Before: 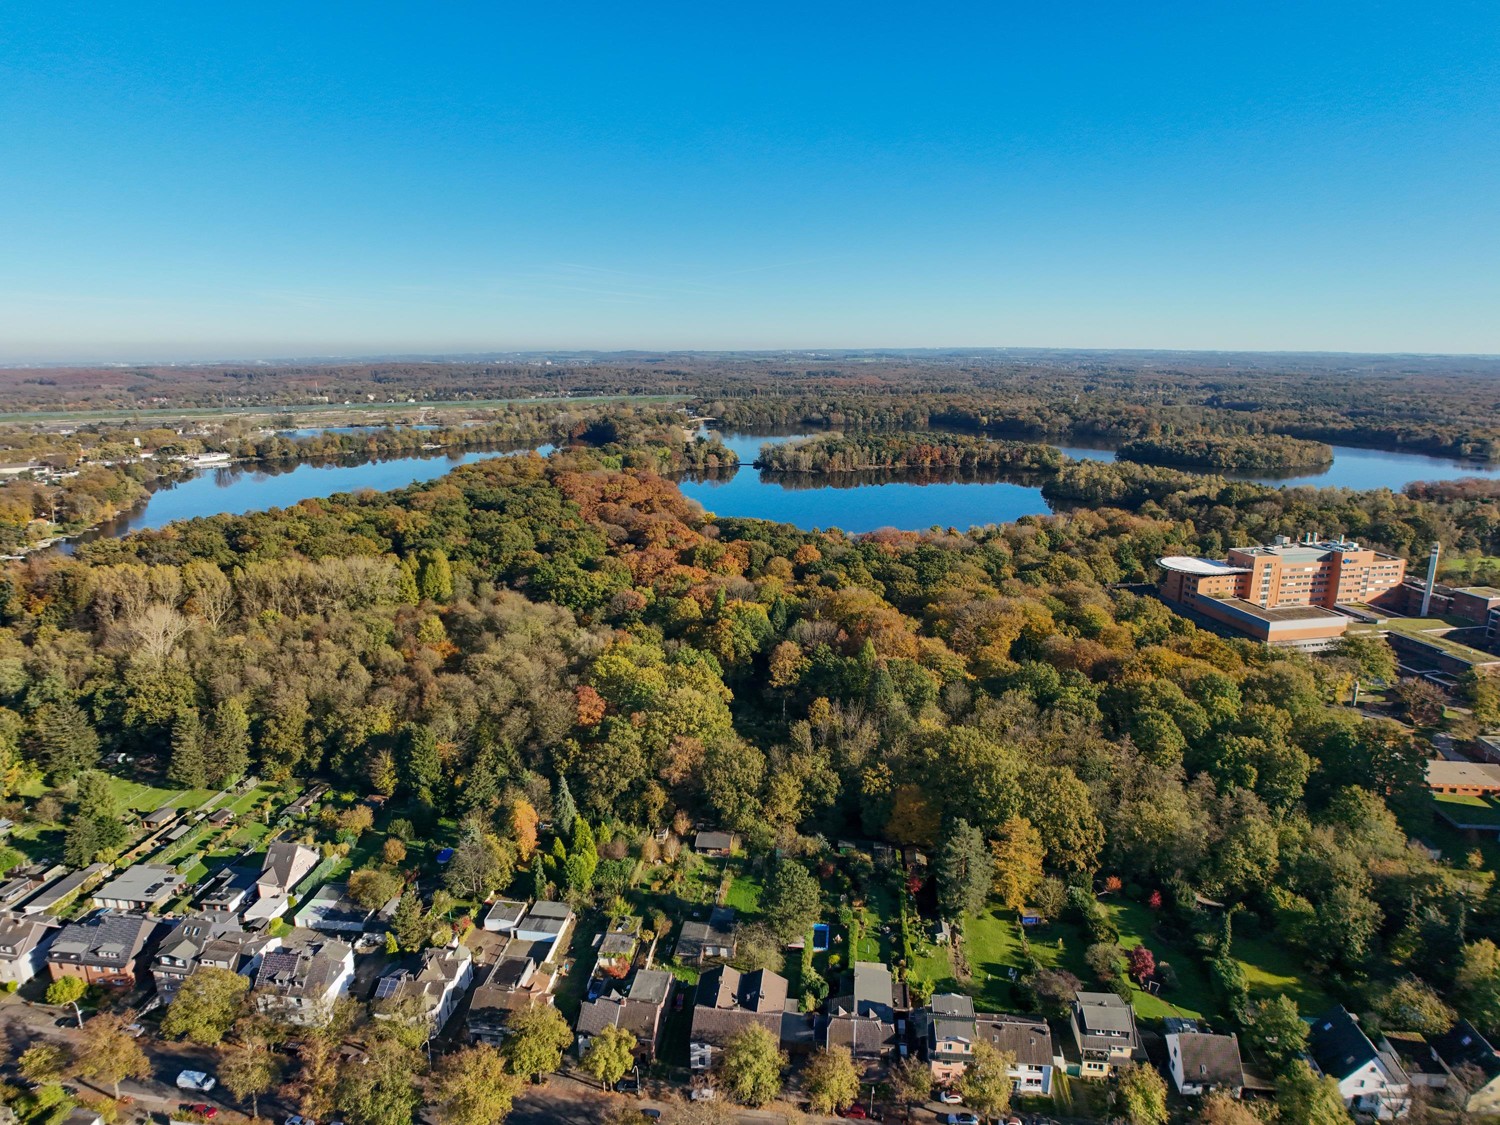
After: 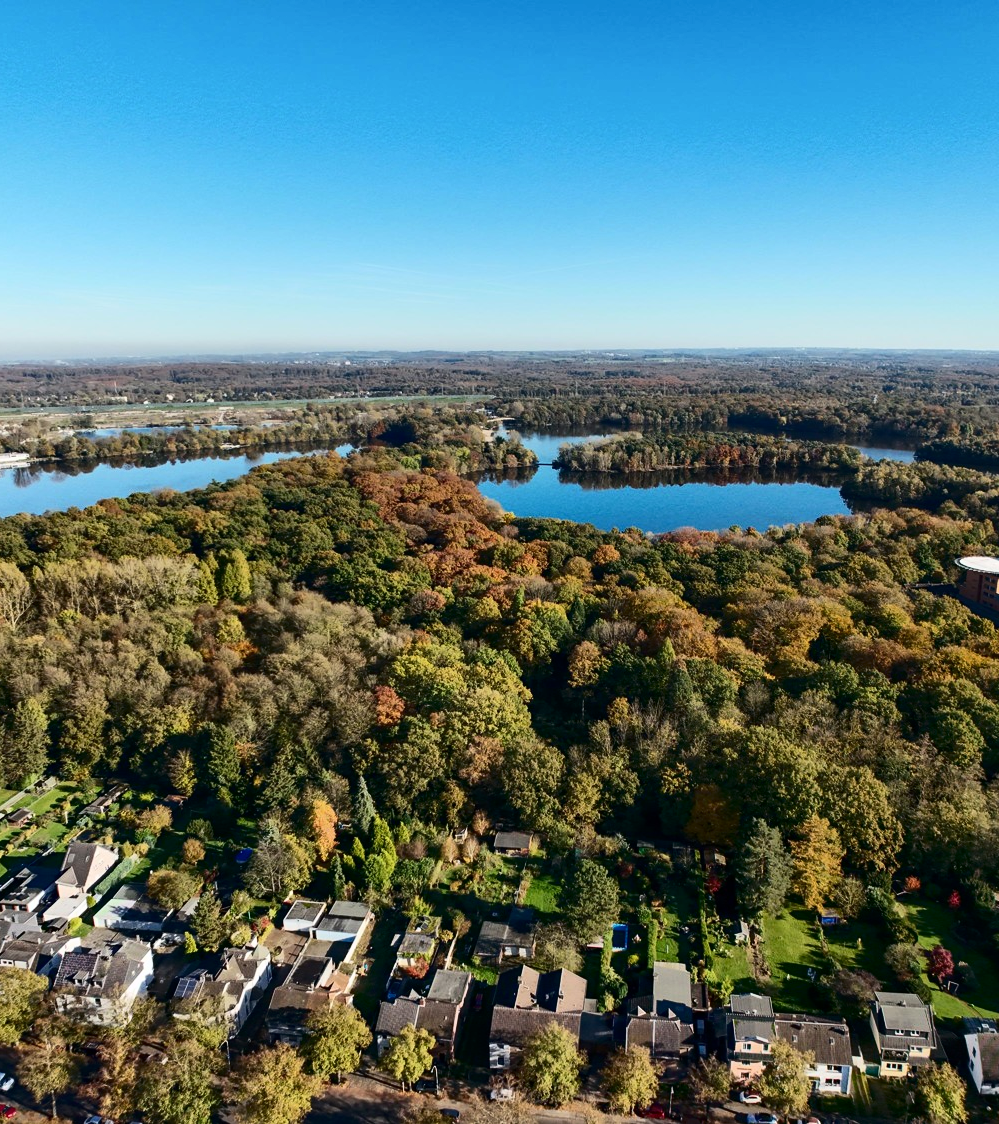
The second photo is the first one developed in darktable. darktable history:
contrast brightness saturation: contrast 0.28
crop and rotate: left 13.409%, right 19.924%
